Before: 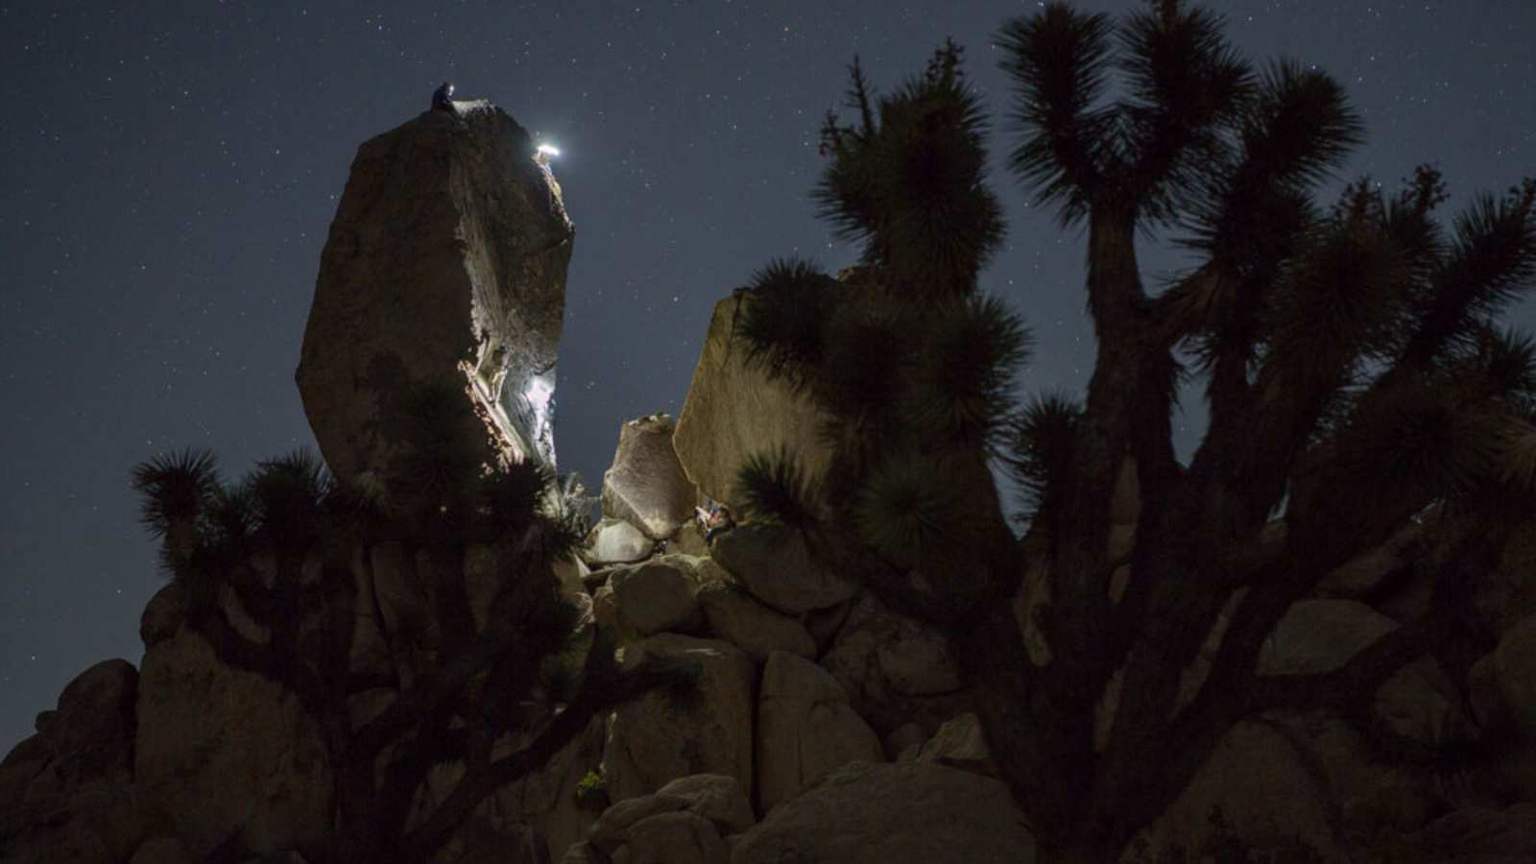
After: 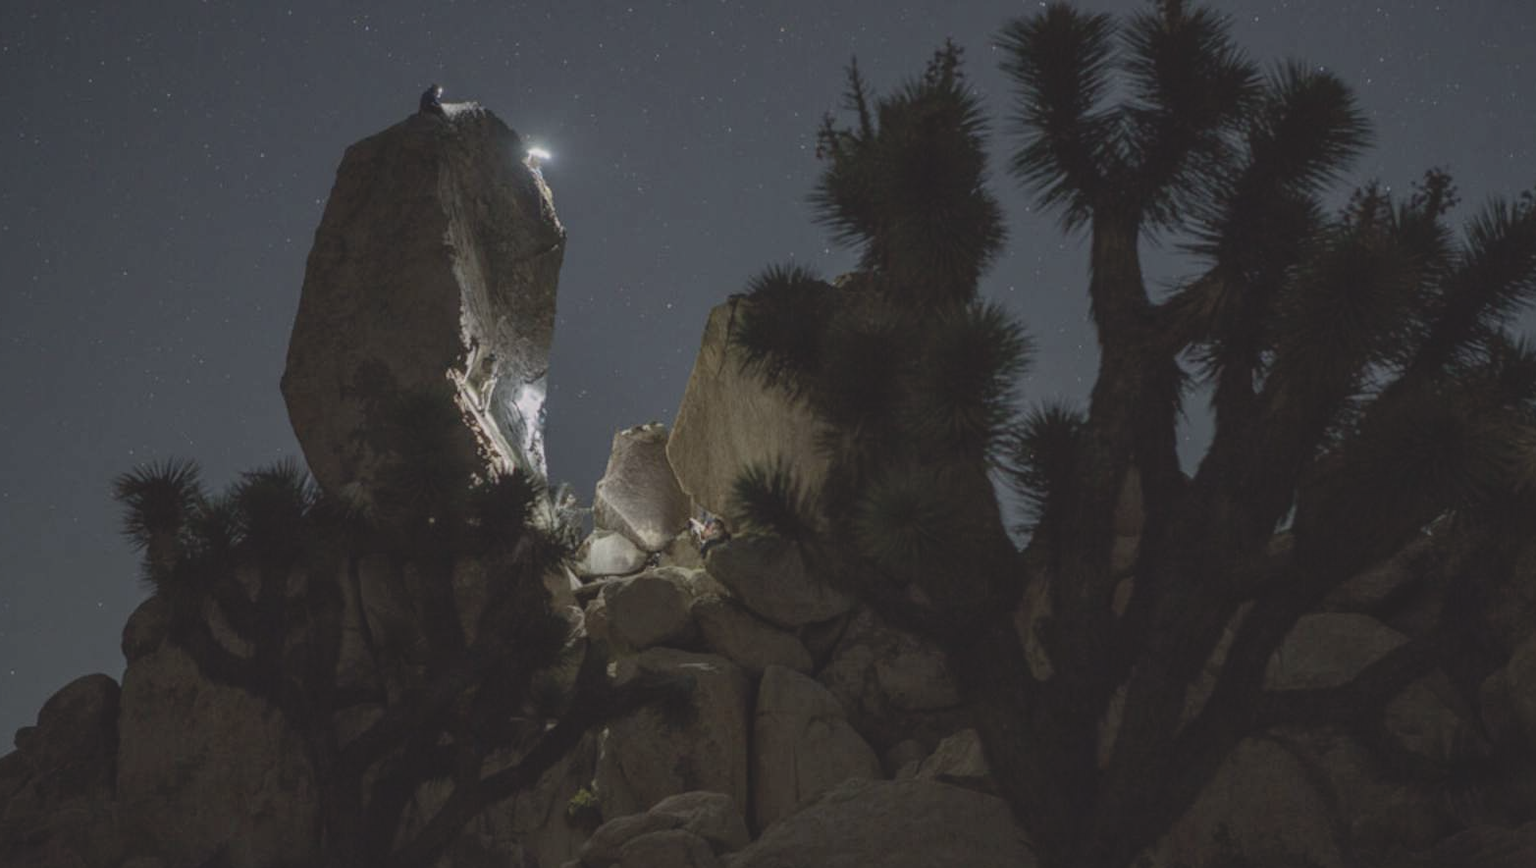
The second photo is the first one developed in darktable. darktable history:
crop and rotate: left 1.451%, right 0.711%, bottom 1.64%
contrast brightness saturation: contrast -0.261, saturation -0.432
